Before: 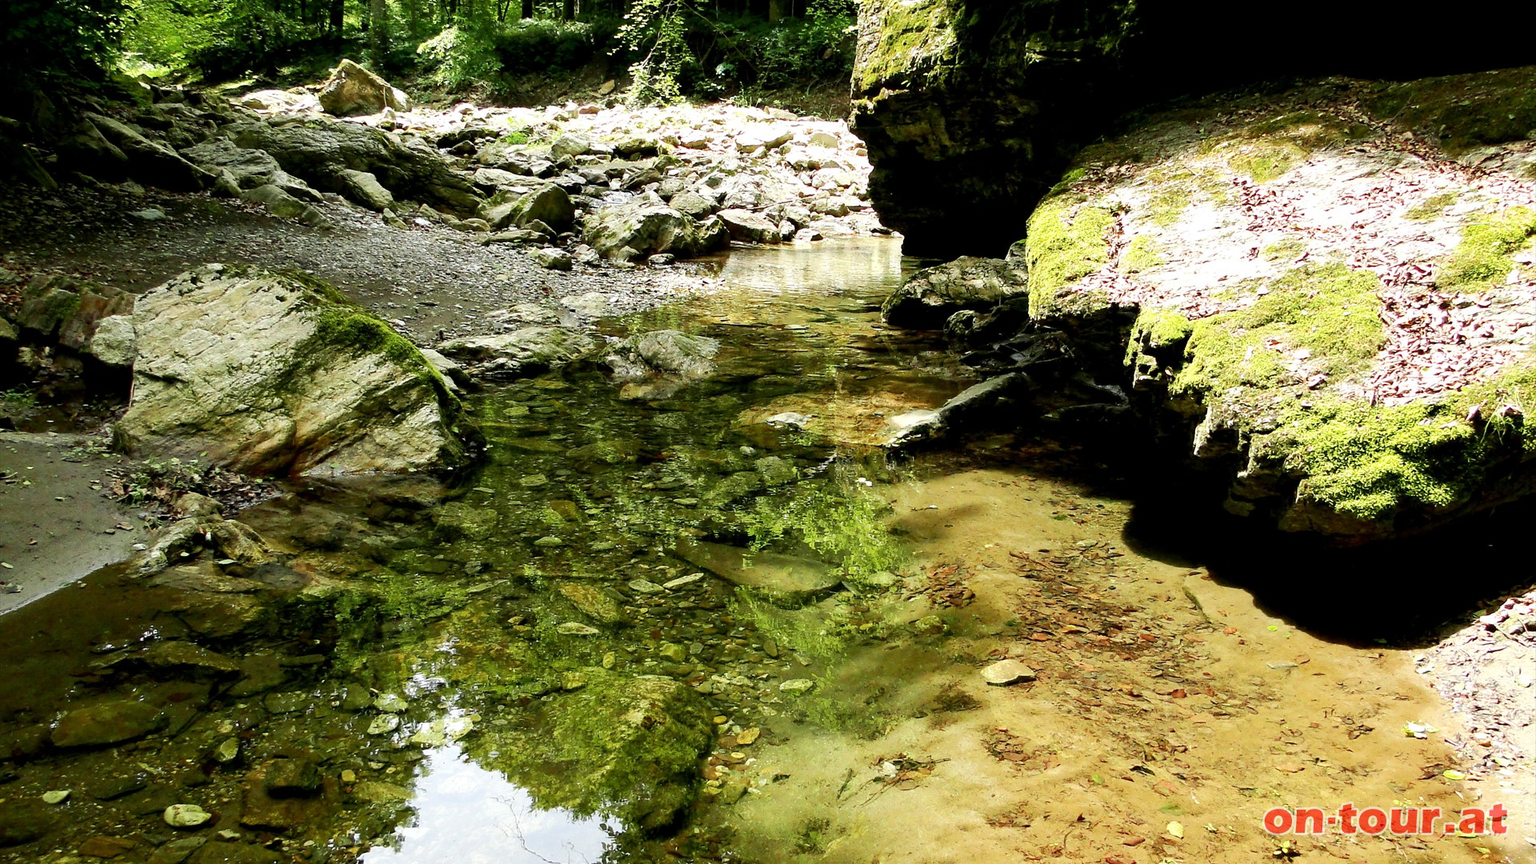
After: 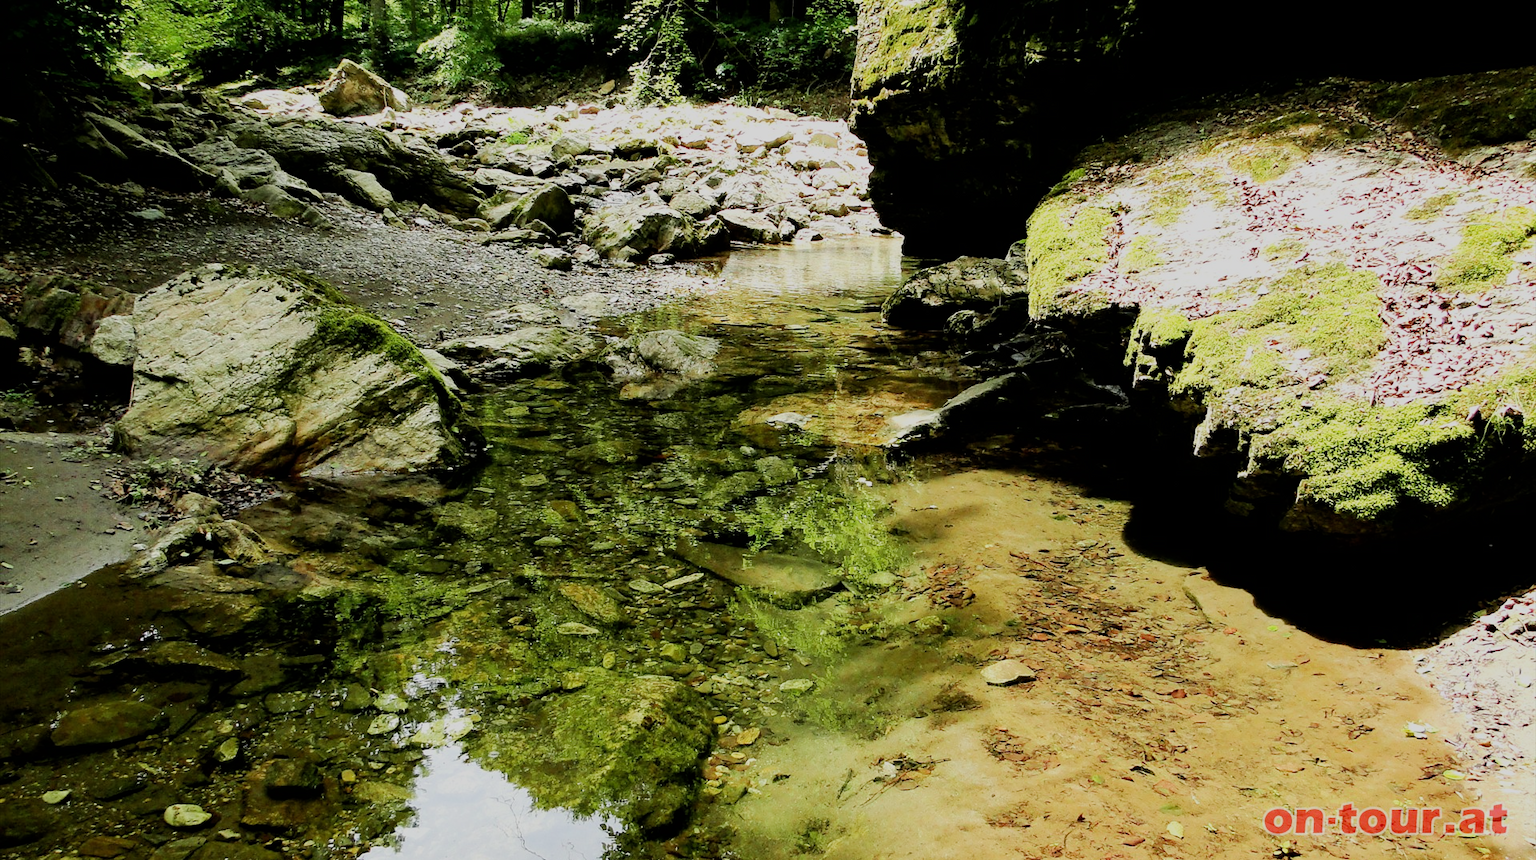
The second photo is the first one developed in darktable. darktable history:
crop: bottom 0.077%
filmic rgb: black relative exposure -7.65 EV, white relative exposure 4.56 EV, threshold 3 EV, hardness 3.61, enable highlight reconstruction true
